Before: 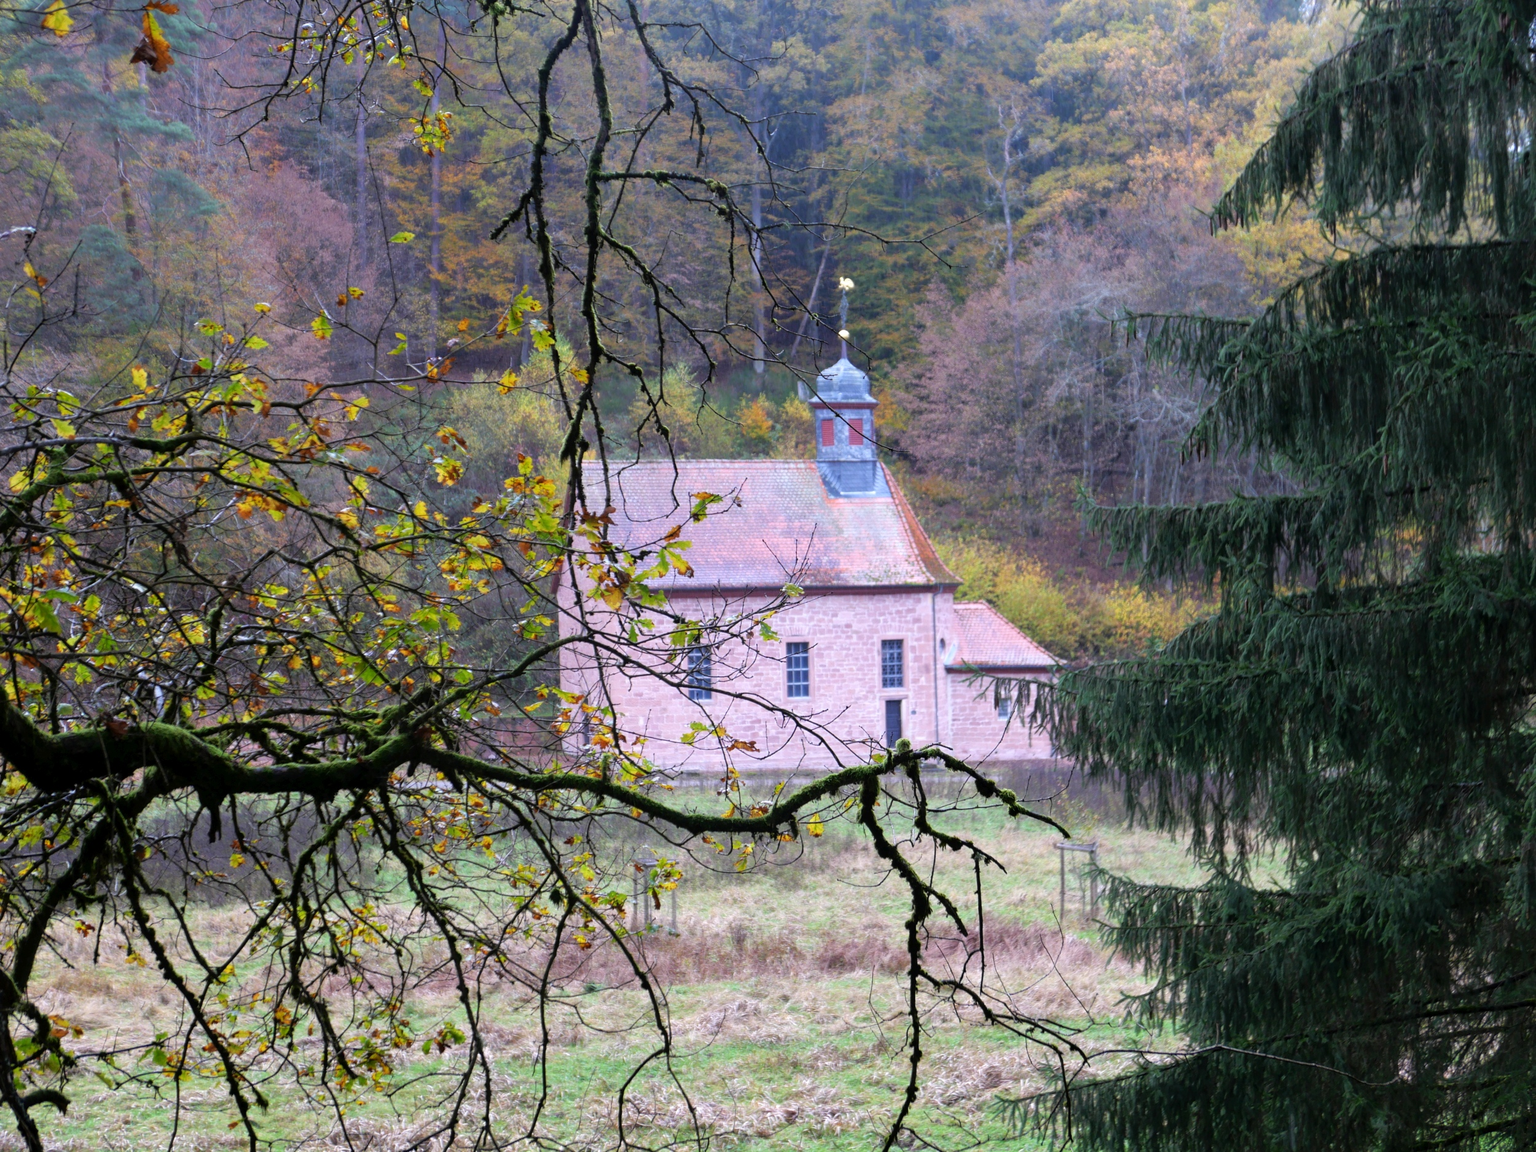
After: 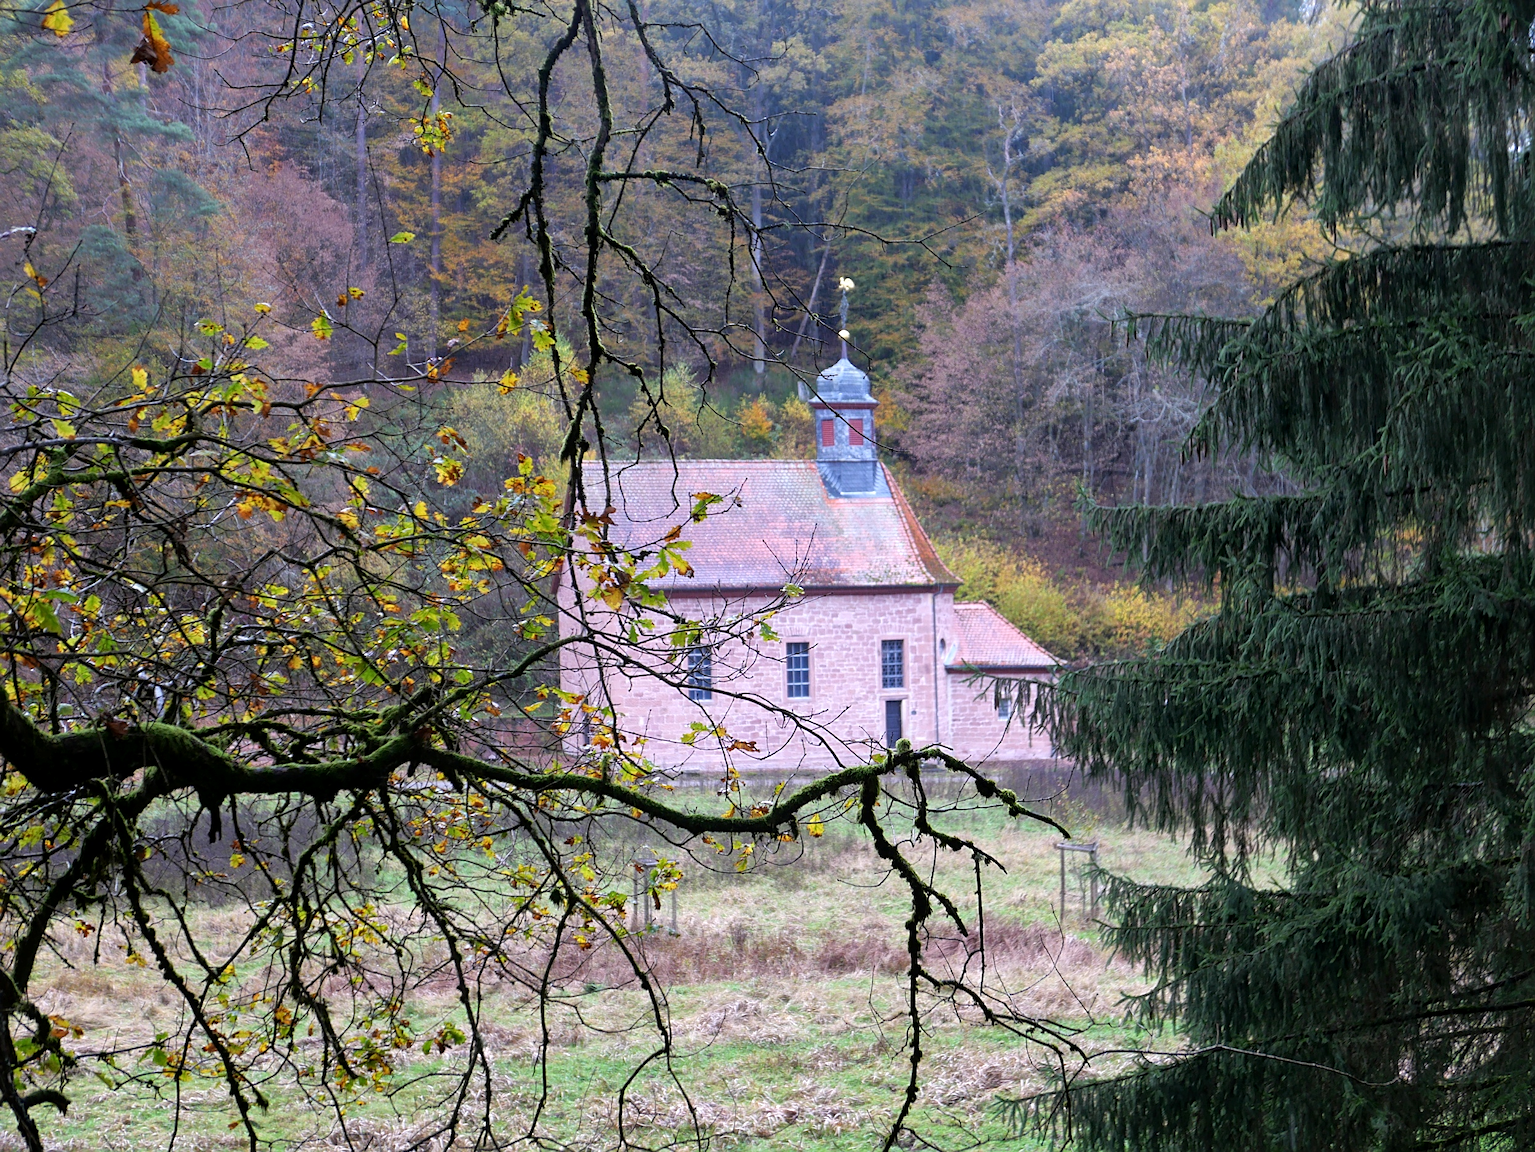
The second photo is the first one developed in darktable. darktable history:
local contrast: mode bilateral grid, contrast 20, coarseness 50, detail 119%, midtone range 0.2
sharpen: on, module defaults
